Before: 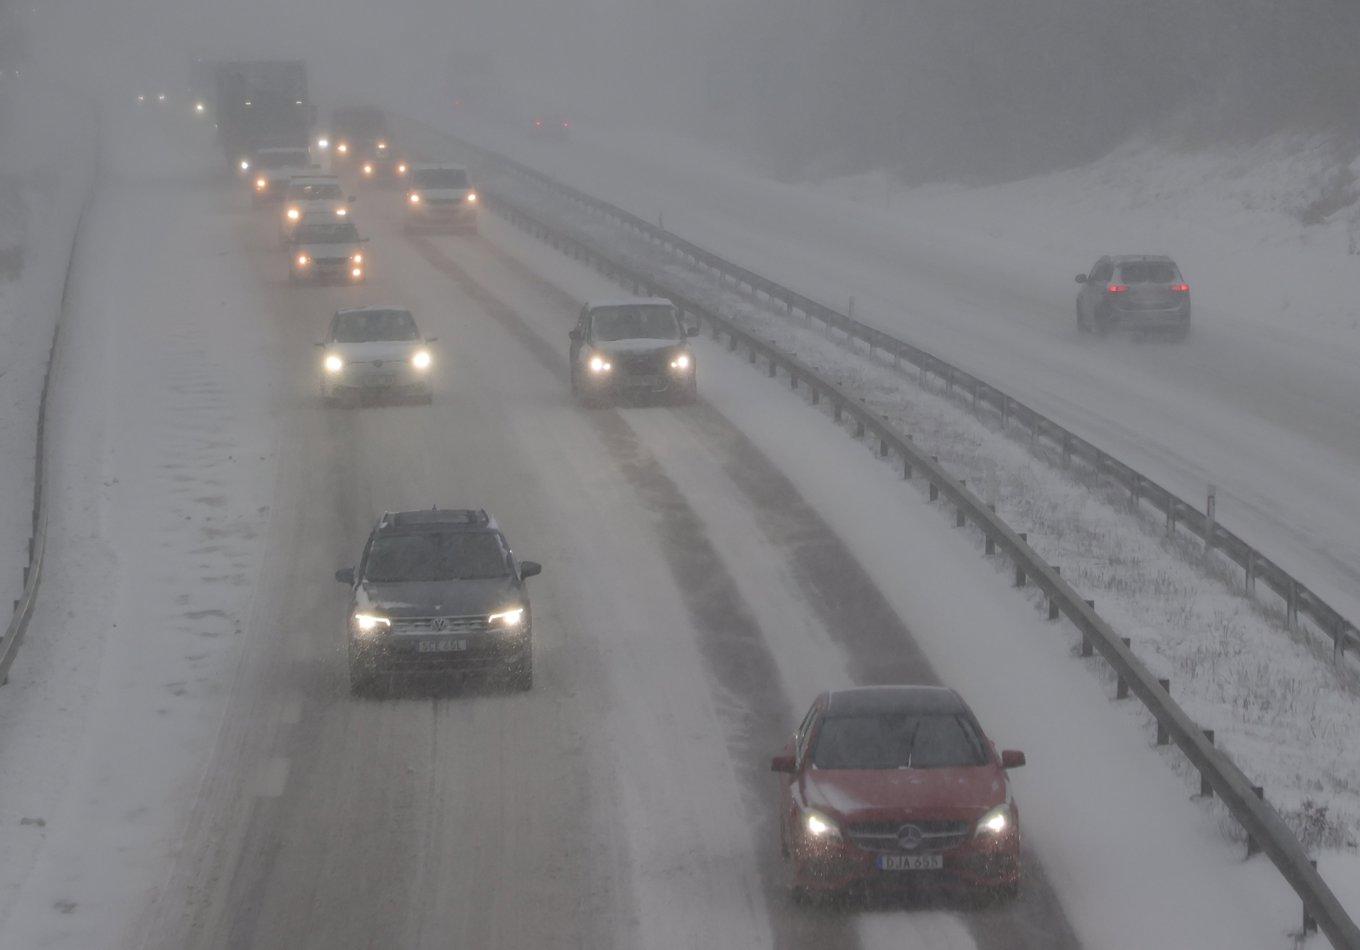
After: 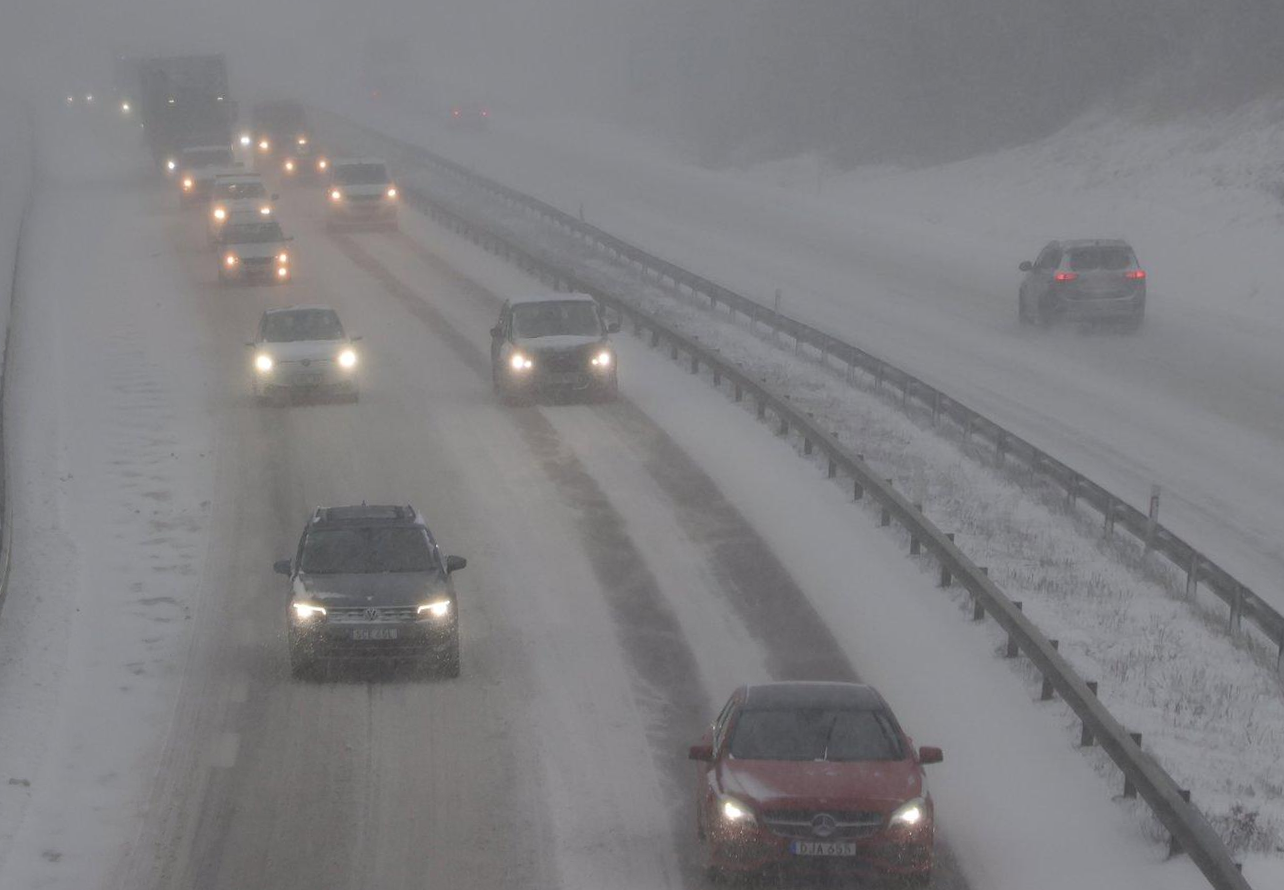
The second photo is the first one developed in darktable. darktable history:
rotate and perspective: rotation 0.062°, lens shift (vertical) 0.115, lens shift (horizontal) -0.133, crop left 0.047, crop right 0.94, crop top 0.061, crop bottom 0.94
tone equalizer: on, module defaults
